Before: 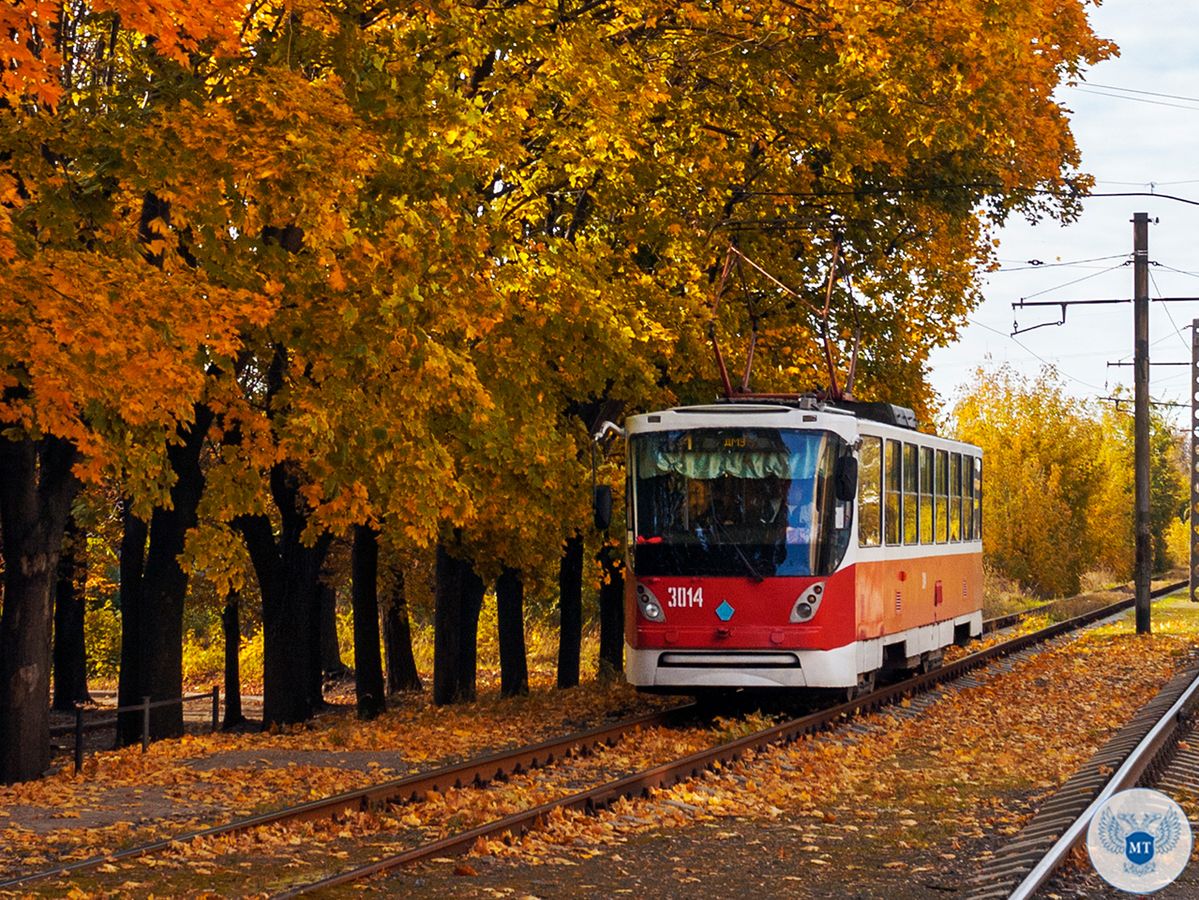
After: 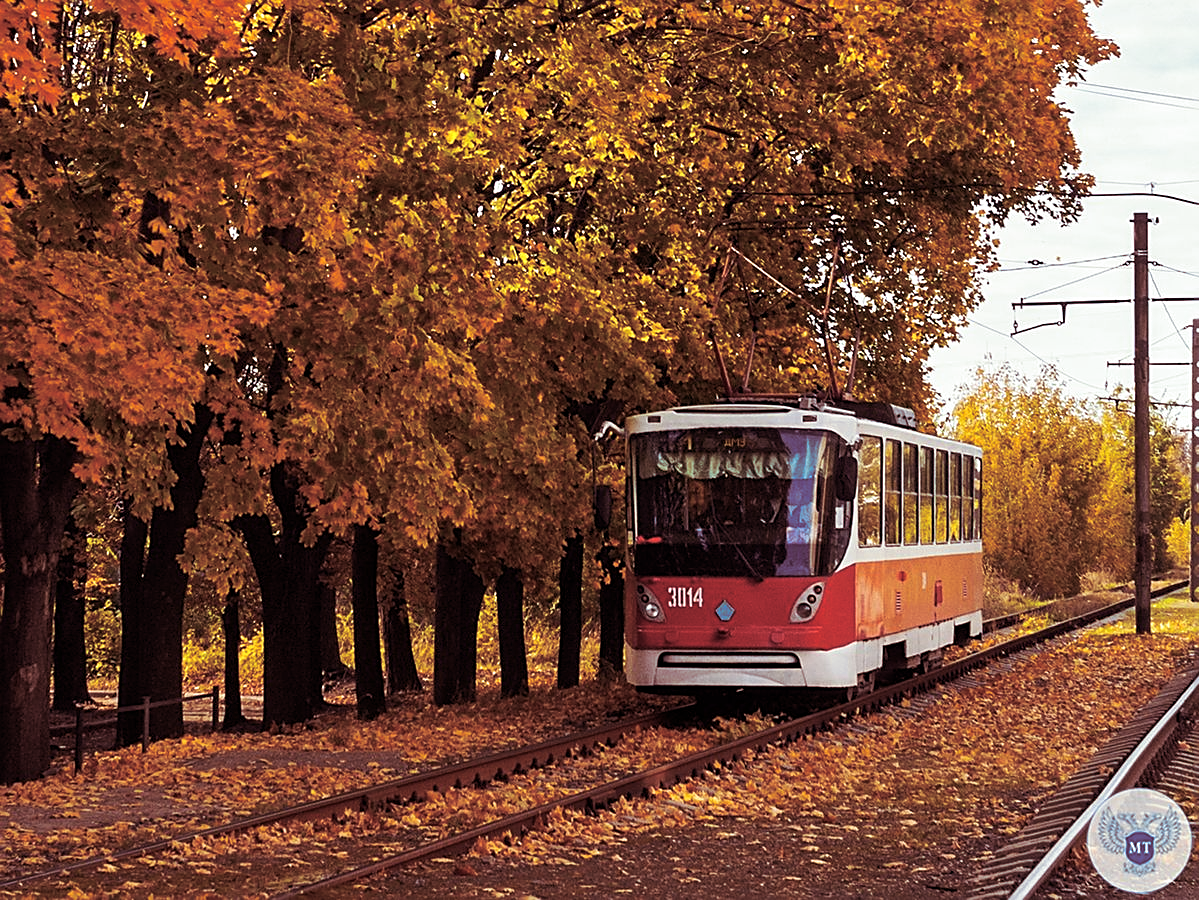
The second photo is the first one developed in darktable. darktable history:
split-toning: on, module defaults
sharpen: on, module defaults
shadows and highlights: shadows 12, white point adjustment 1.2, highlights -0.36, soften with gaussian
